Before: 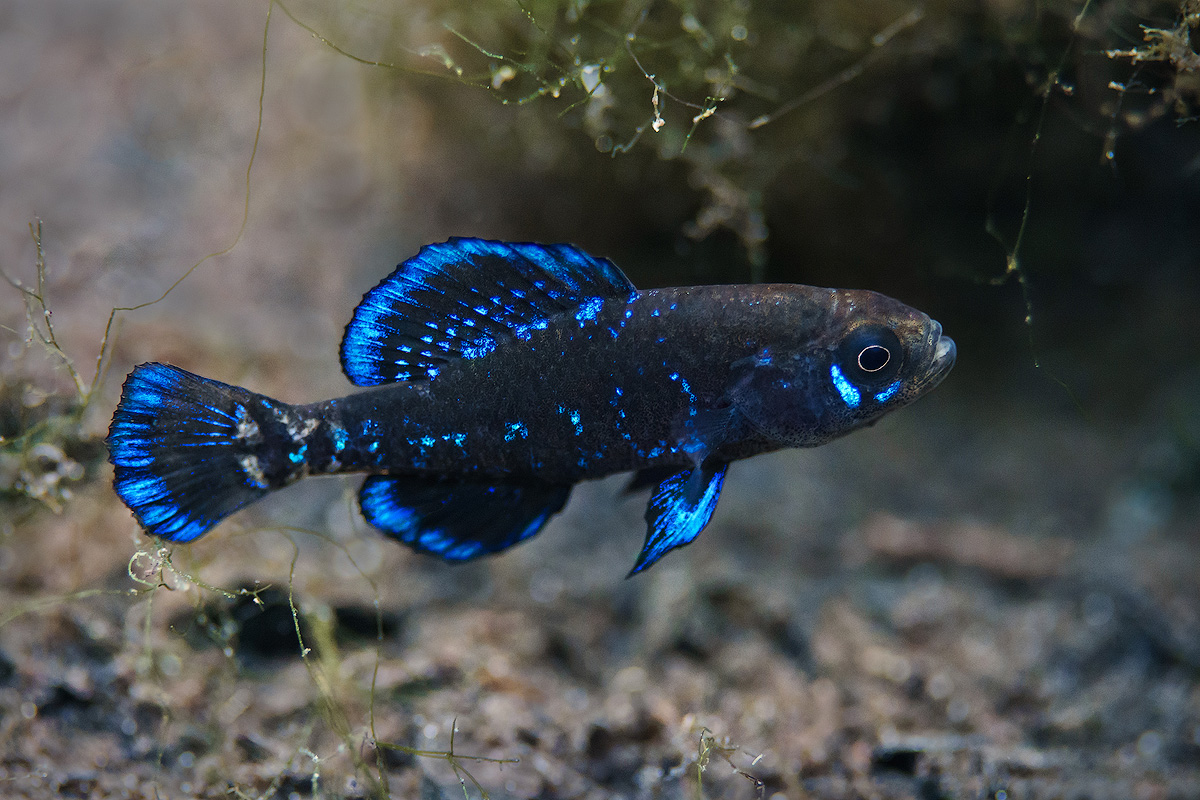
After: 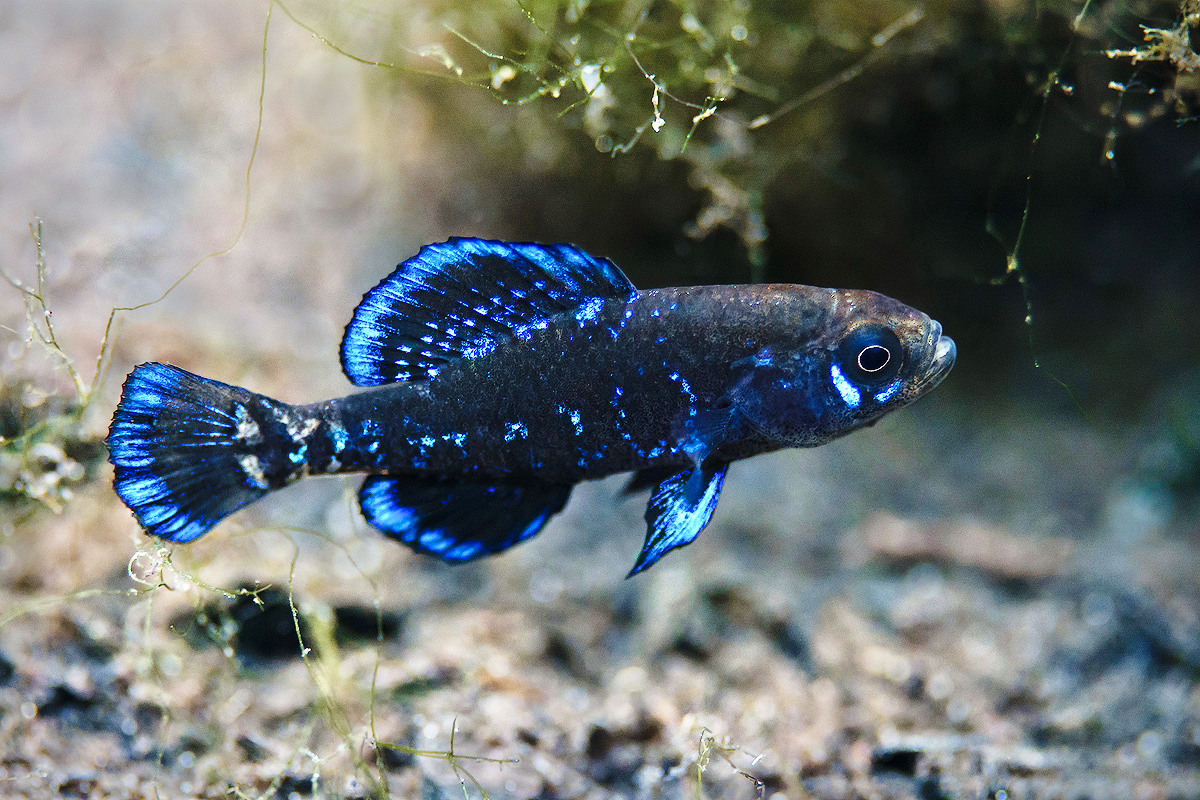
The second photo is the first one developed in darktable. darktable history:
base curve: curves: ch0 [(0, 0) (0.028, 0.03) (0.121, 0.232) (0.46, 0.748) (0.859, 0.968) (1, 1)], preserve colors none
exposure: black level correction 0.001, exposure 0.5 EV, compensate exposure bias true, compensate highlight preservation false
white balance: red 0.978, blue 0.999
